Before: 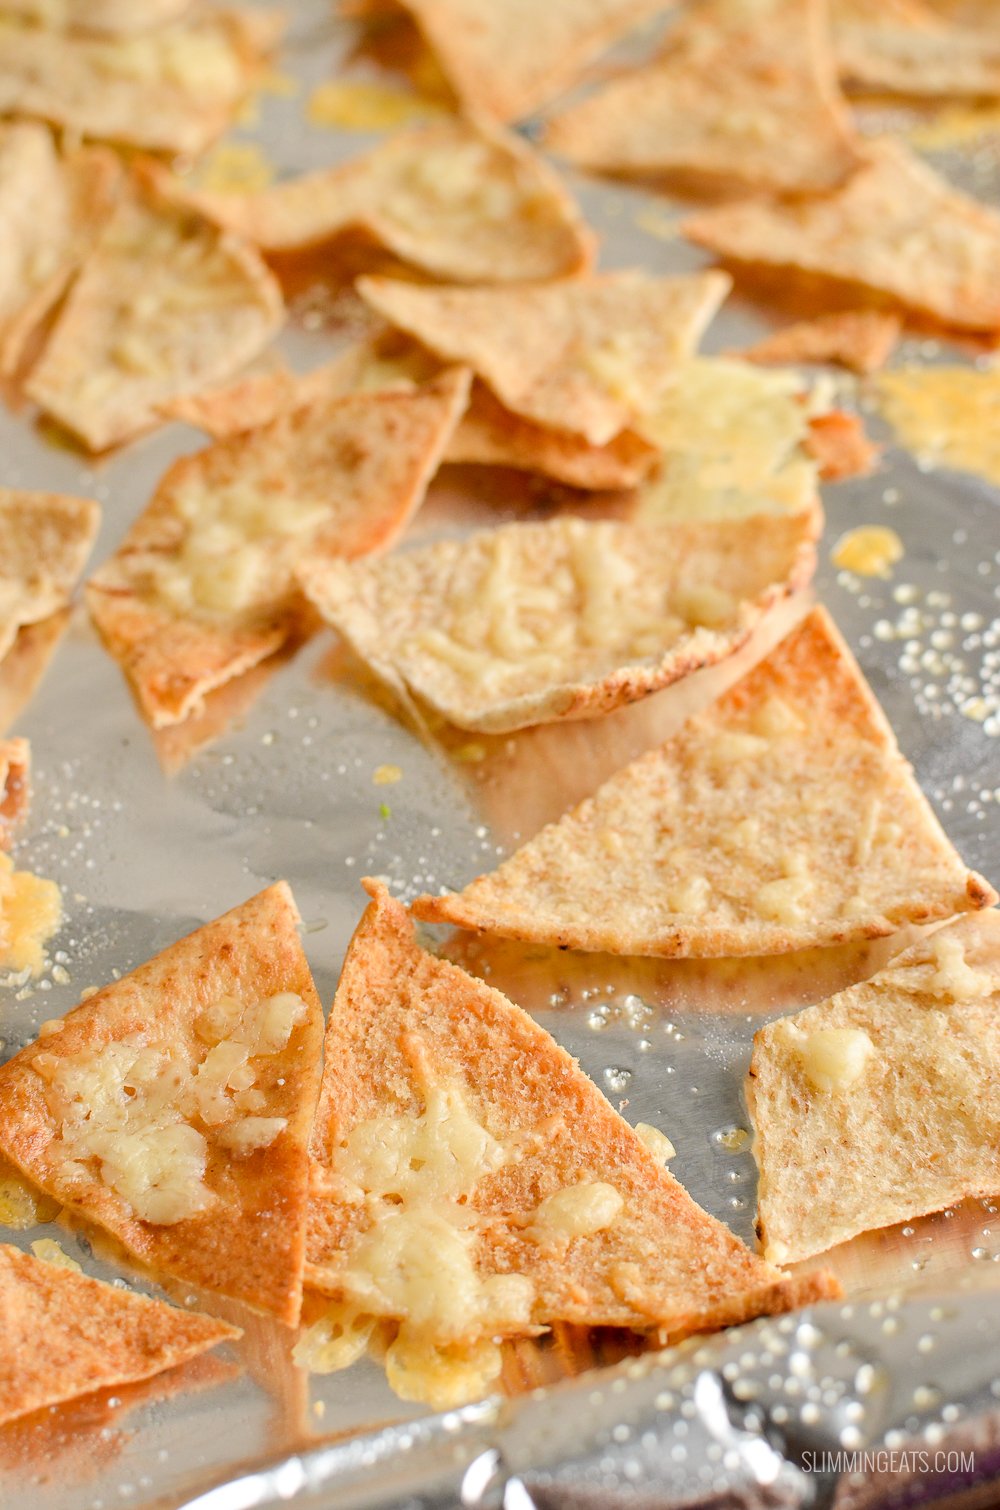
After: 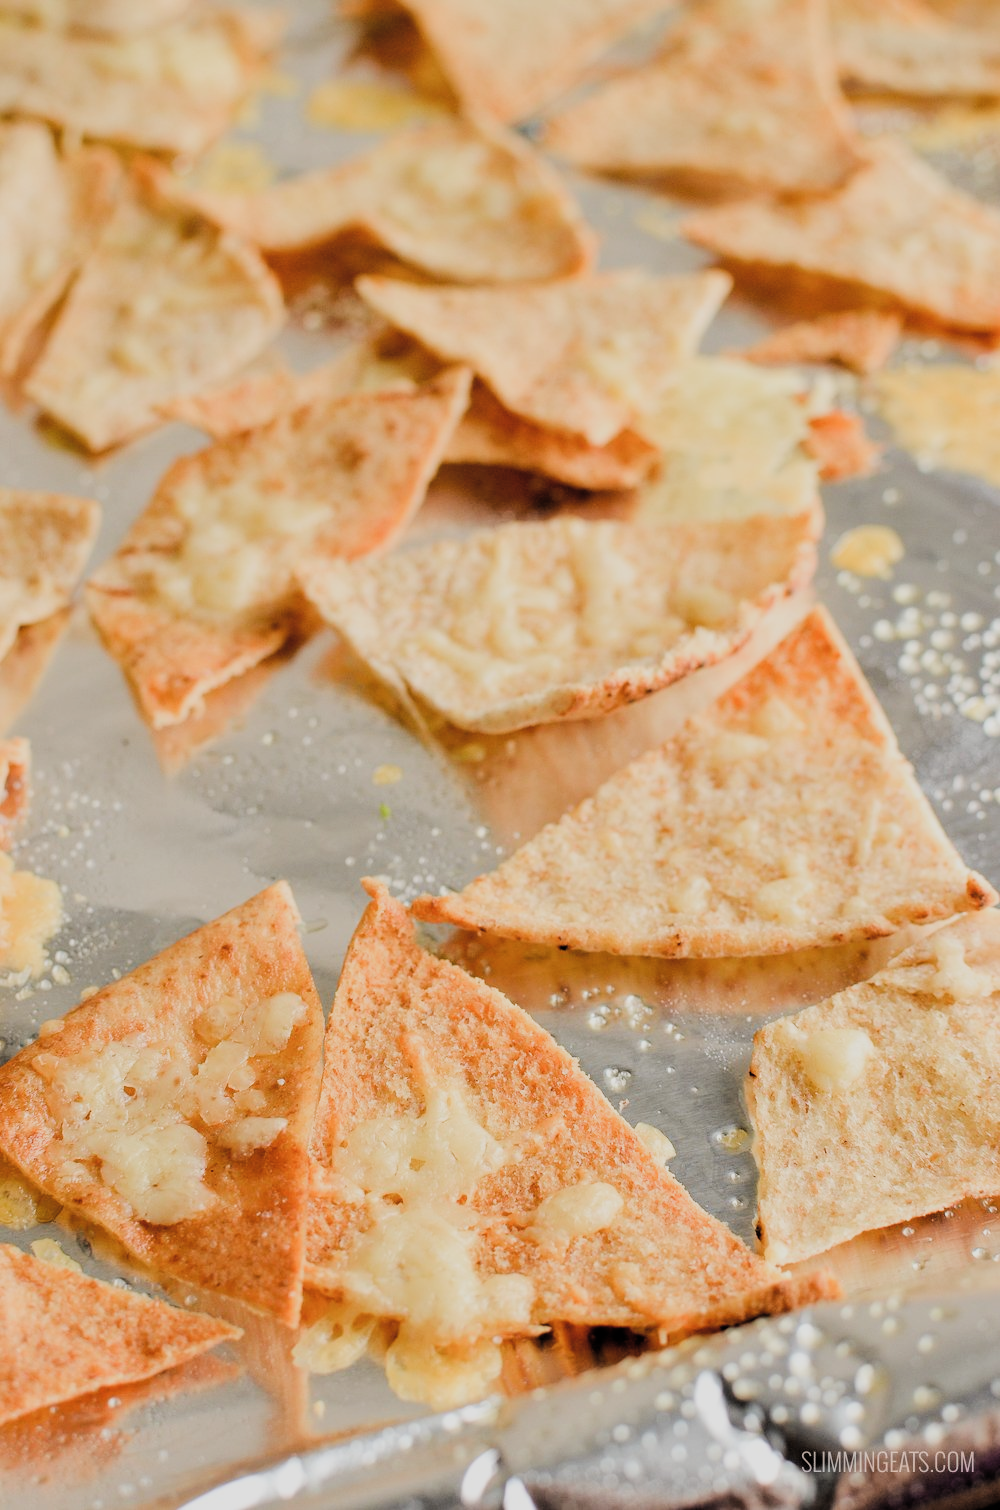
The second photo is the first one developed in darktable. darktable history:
filmic rgb: black relative exposure -5.09 EV, white relative exposure 3.97 EV, hardness 2.88, contrast 1.198, add noise in highlights 0, preserve chrominance luminance Y, color science v3 (2019), use custom middle-gray values true, contrast in highlights soft
